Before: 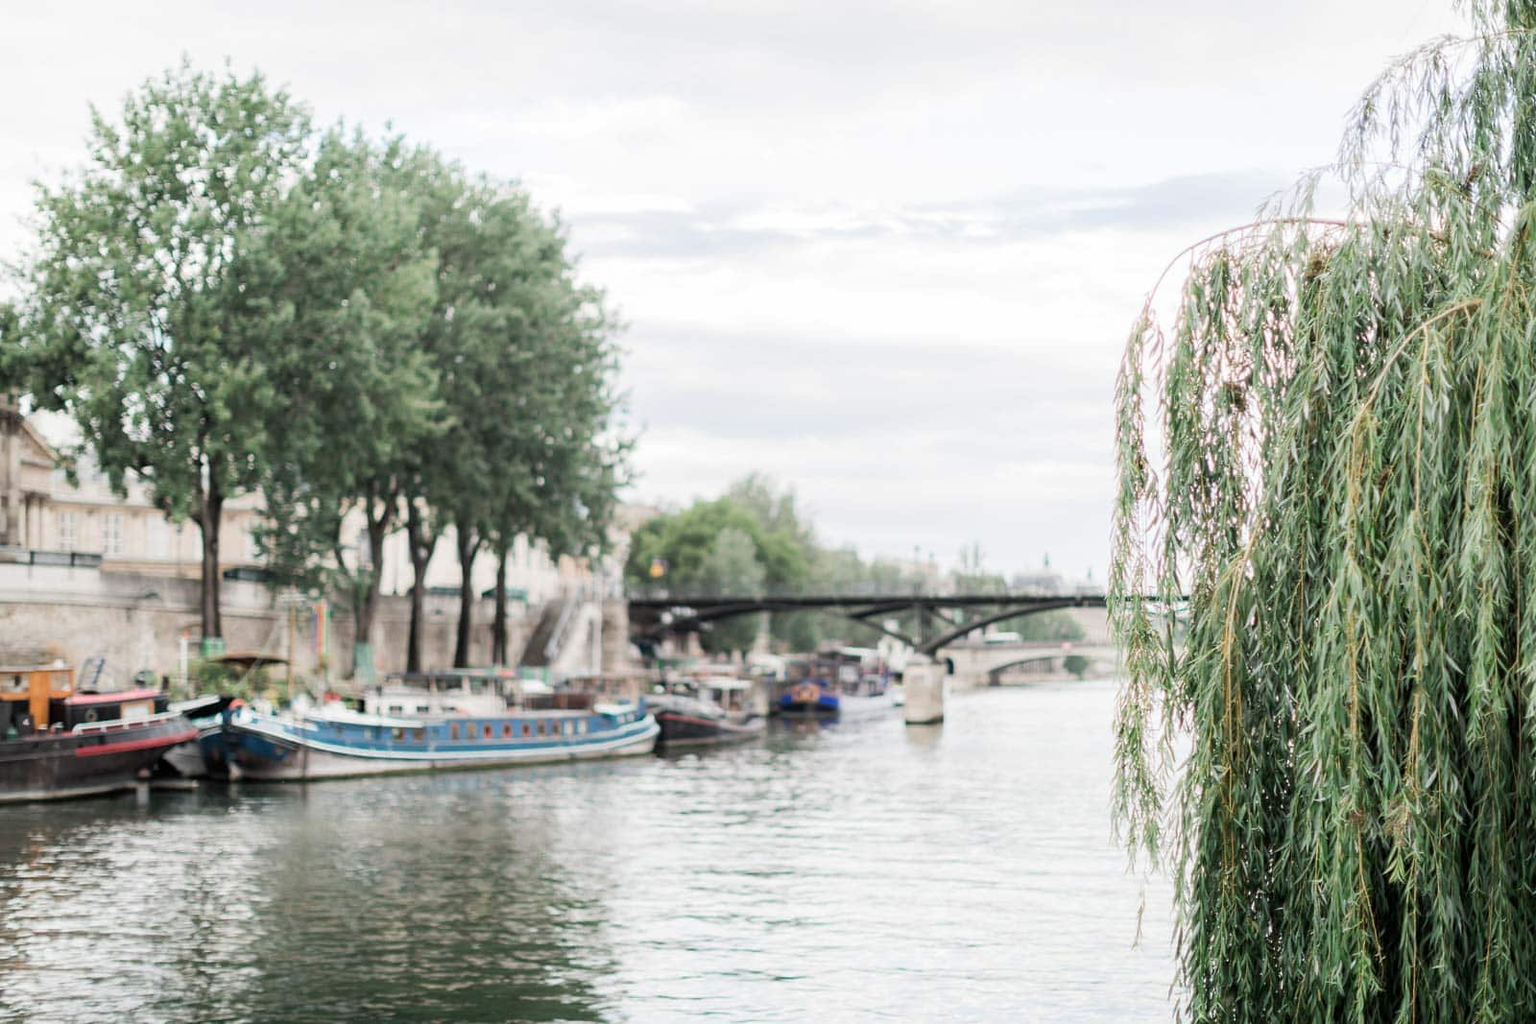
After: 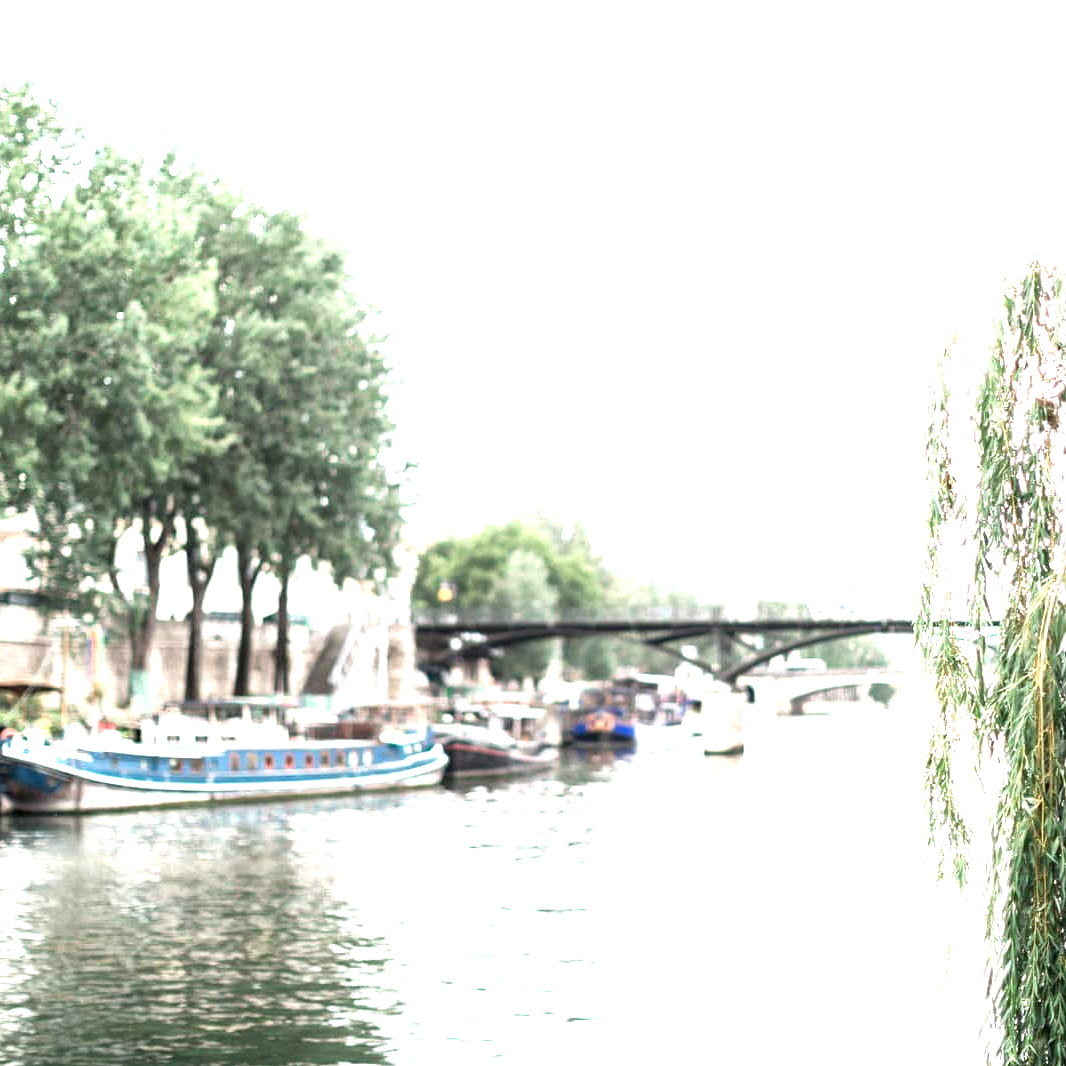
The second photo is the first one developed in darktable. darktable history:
crop and rotate: left 15.055%, right 18.278%
exposure: exposure 1.137 EV, compensate highlight preservation false
local contrast: mode bilateral grid, contrast 20, coarseness 50, detail 150%, midtone range 0.2
